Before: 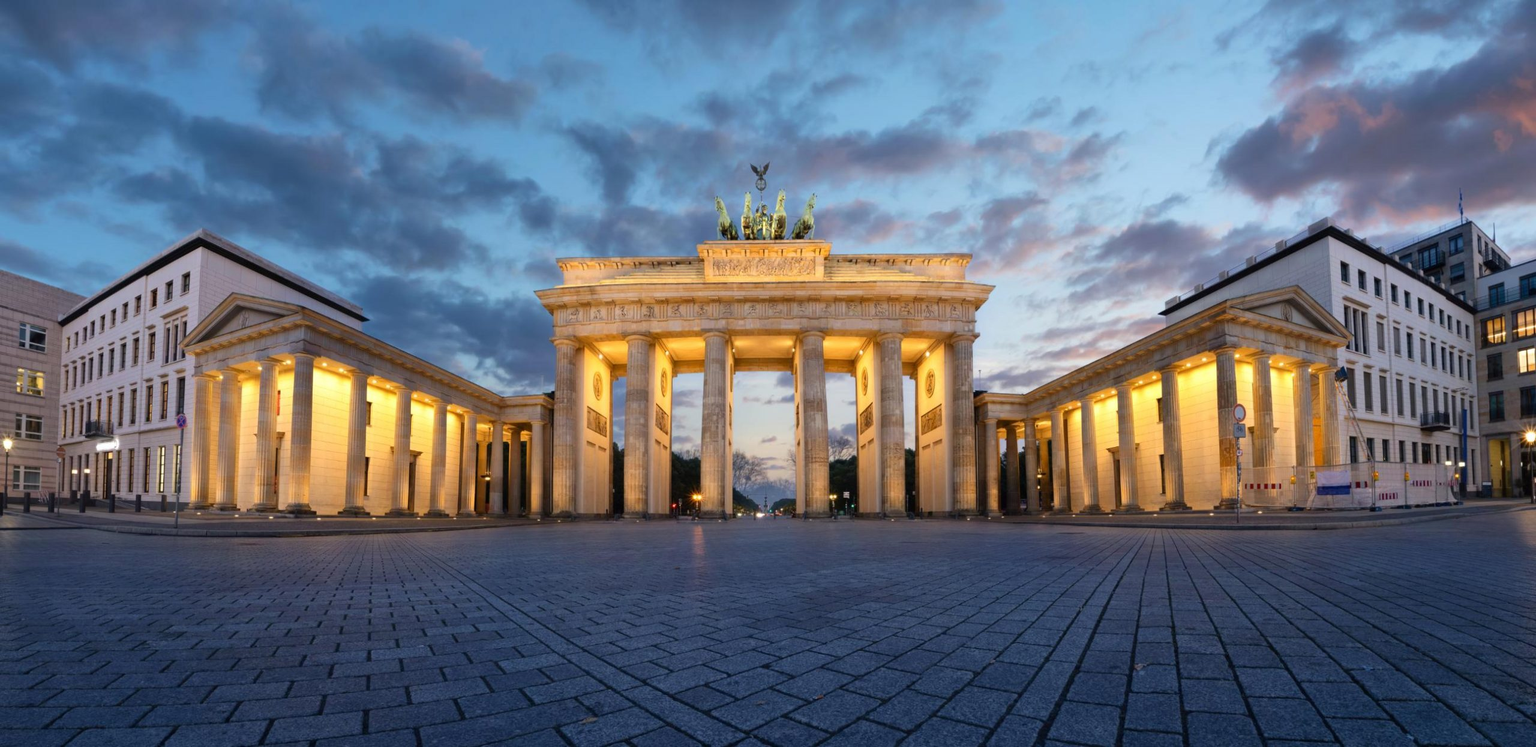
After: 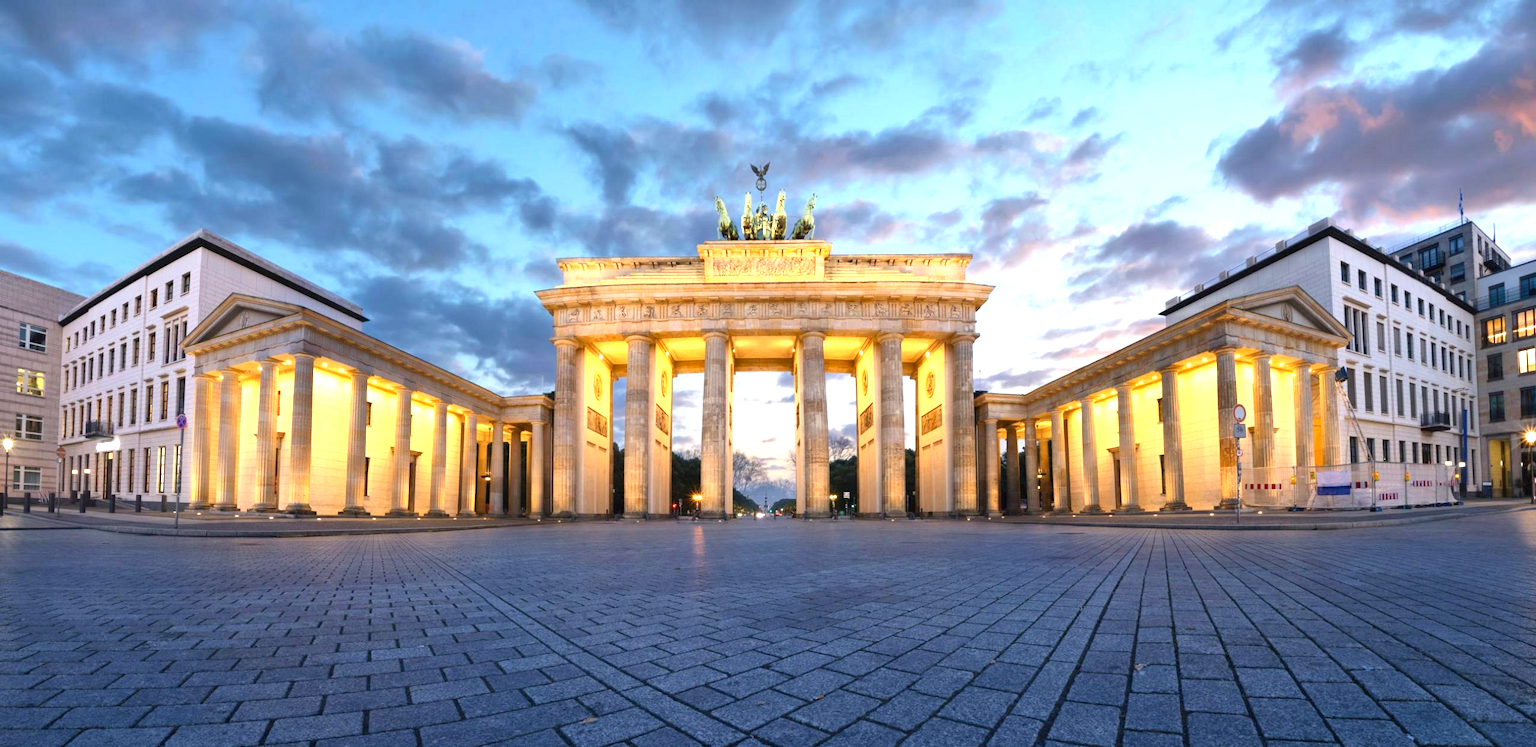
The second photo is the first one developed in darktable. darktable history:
exposure: exposure 1 EV, compensate exposure bias true, compensate highlight preservation false
shadows and highlights: shadows 37.02, highlights -26.64, soften with gaussian
